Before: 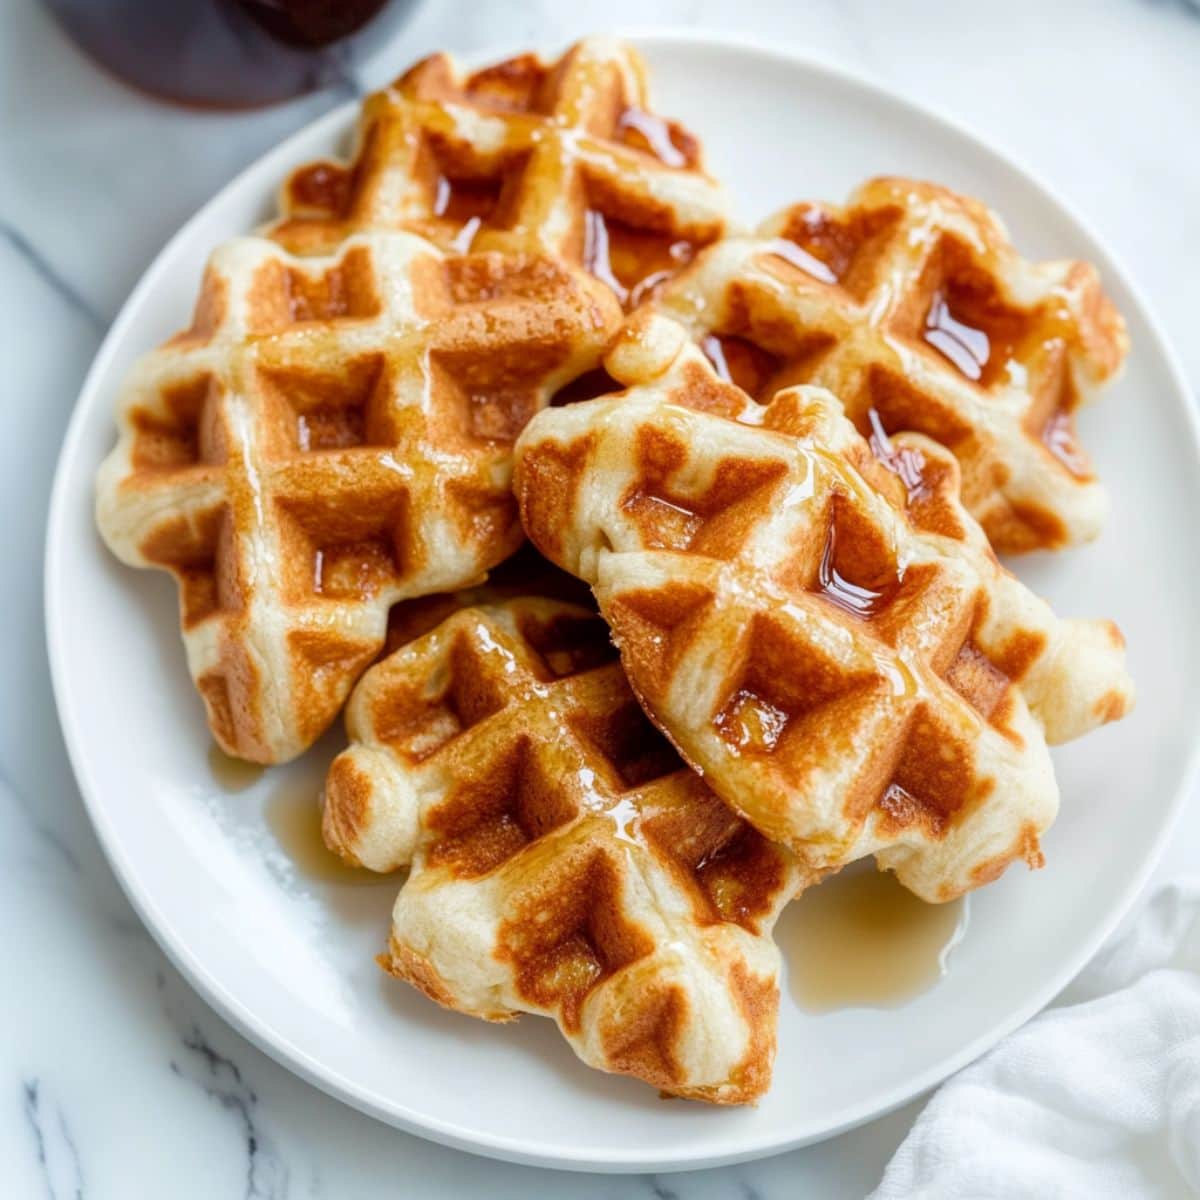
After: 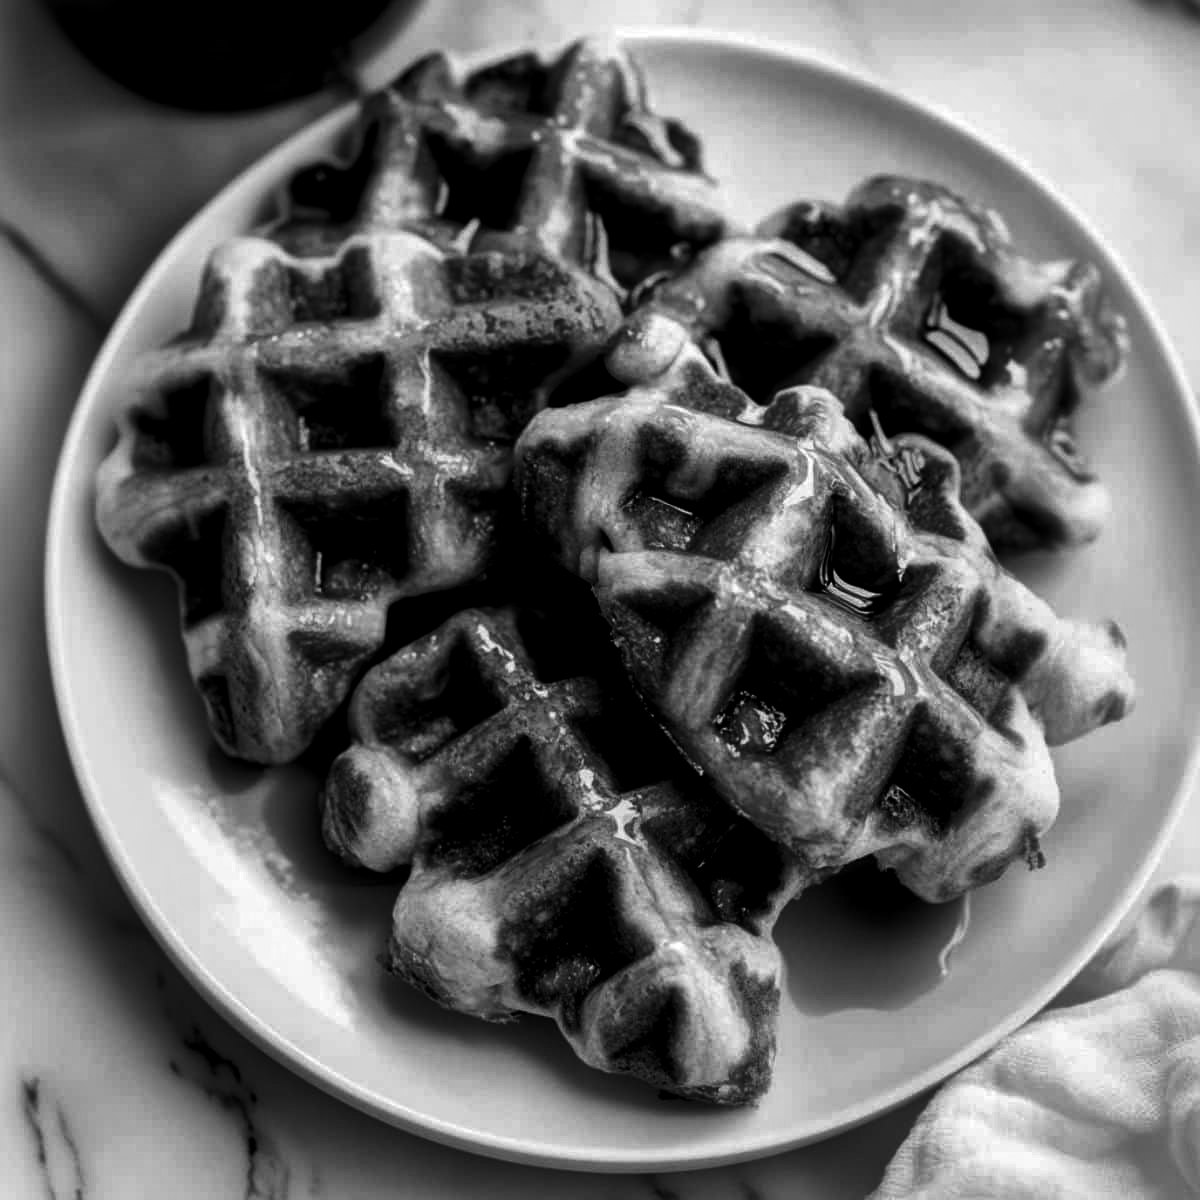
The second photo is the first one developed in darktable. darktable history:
local contrast: mode bilateral grid, contrast 25, coarseness 60, detail 151%, midtone range 0.2
contrast brightness saturation: contrast 0.02, brightness -1, saturation -1
